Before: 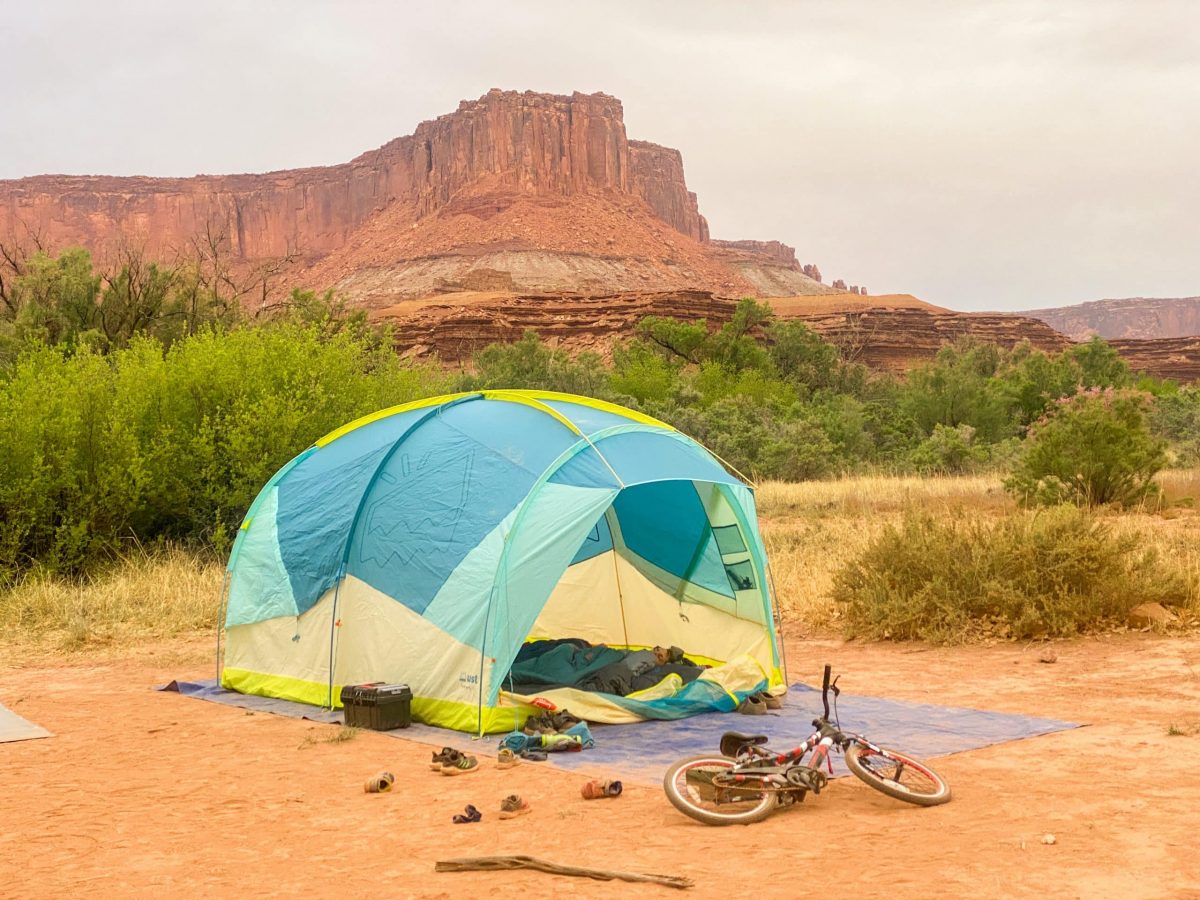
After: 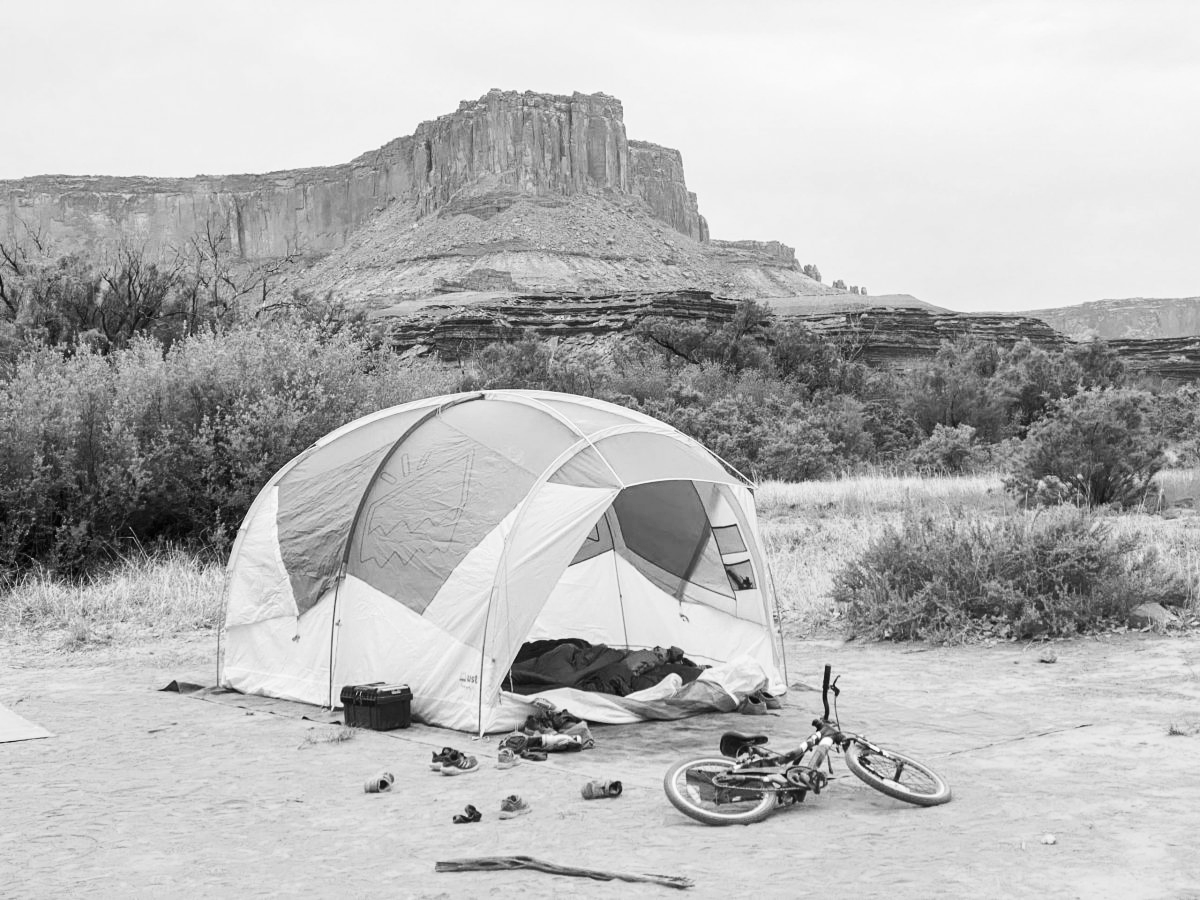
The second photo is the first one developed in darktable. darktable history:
contrast brightness saturation: contrast 0.25, saturation -0.31
monochrome: on, module defaults
